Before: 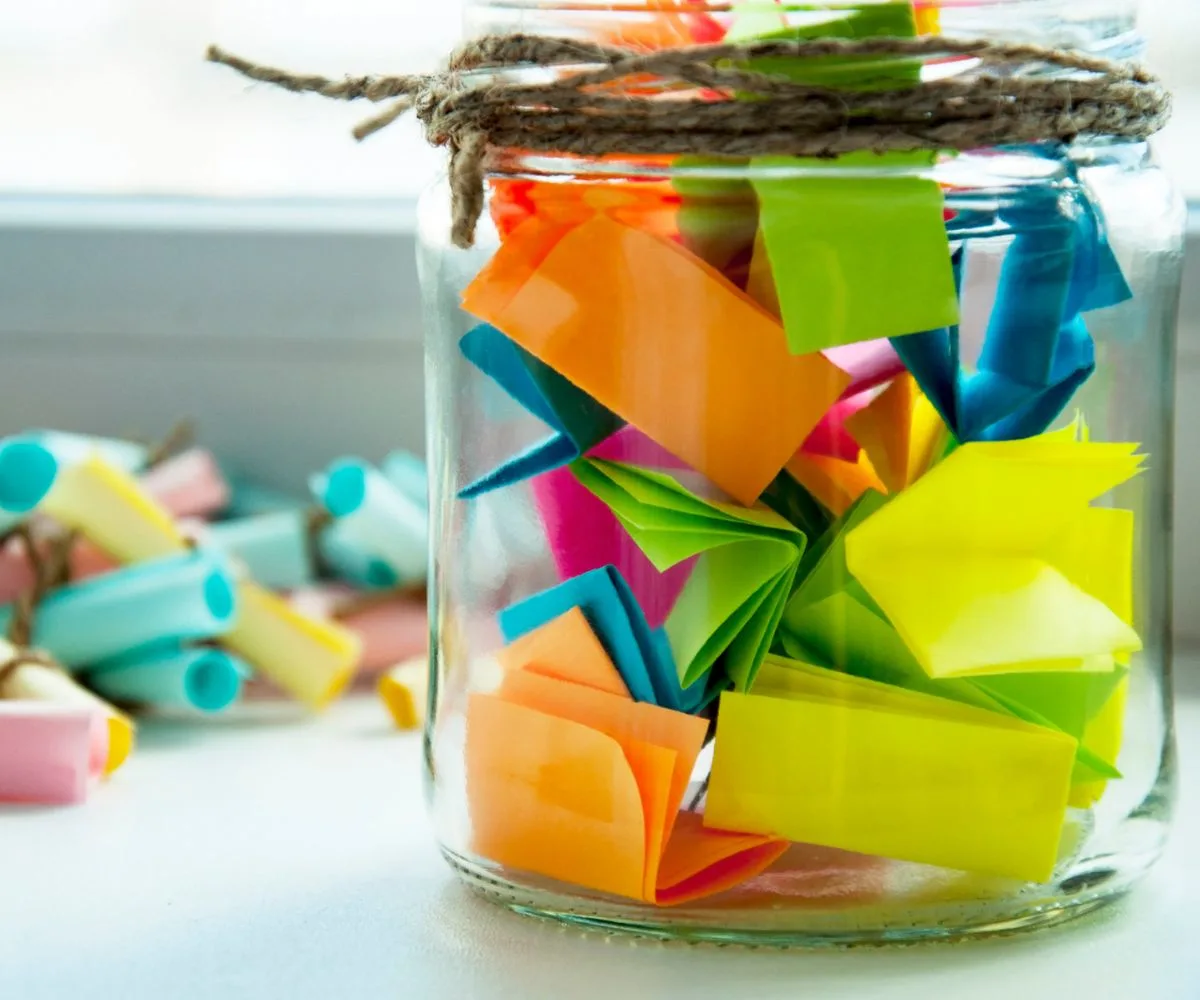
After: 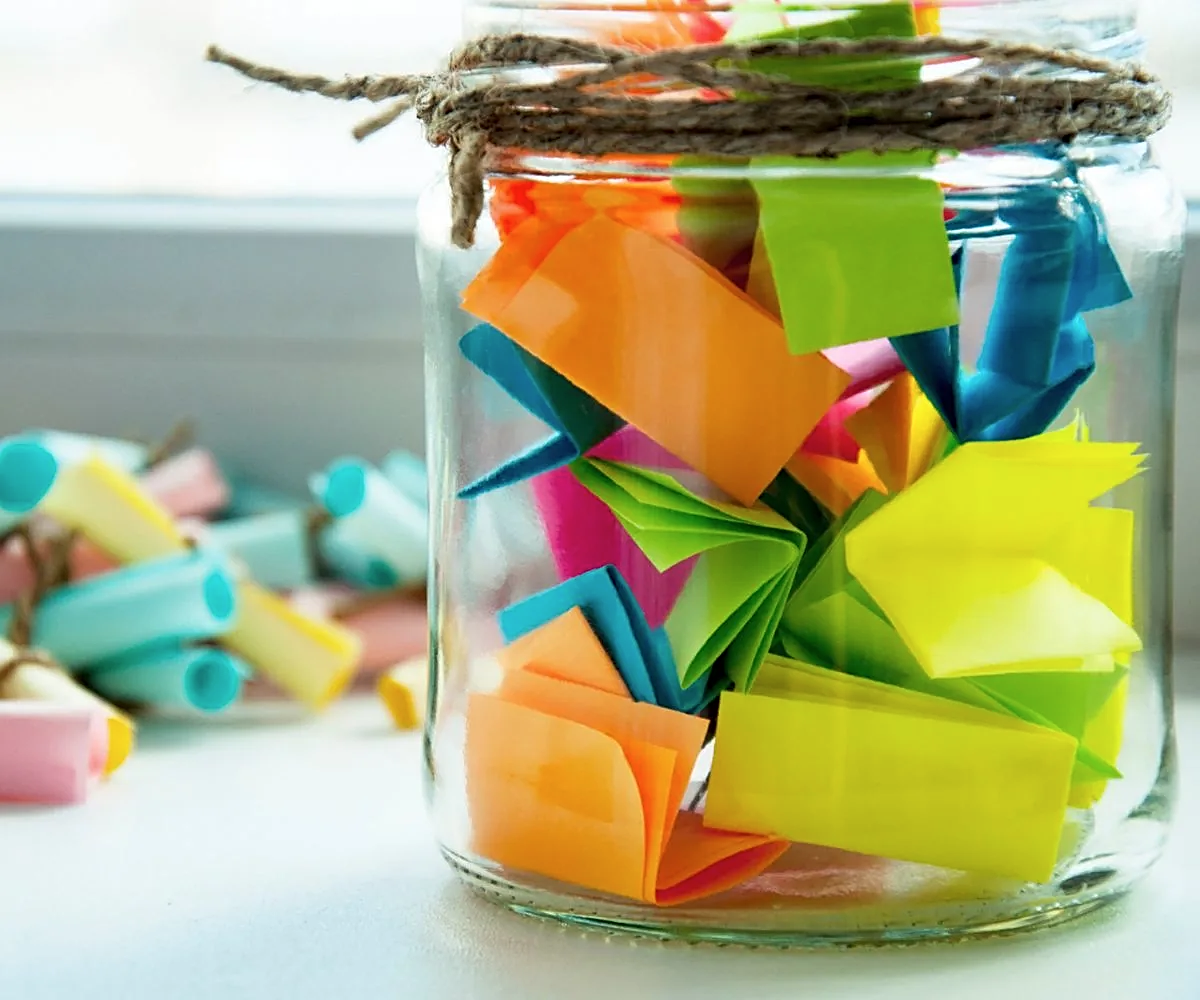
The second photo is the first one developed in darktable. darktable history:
white balance: emerald 1
sharpen: on, module defaults
contrast brightness saturation: saturation -0.05
